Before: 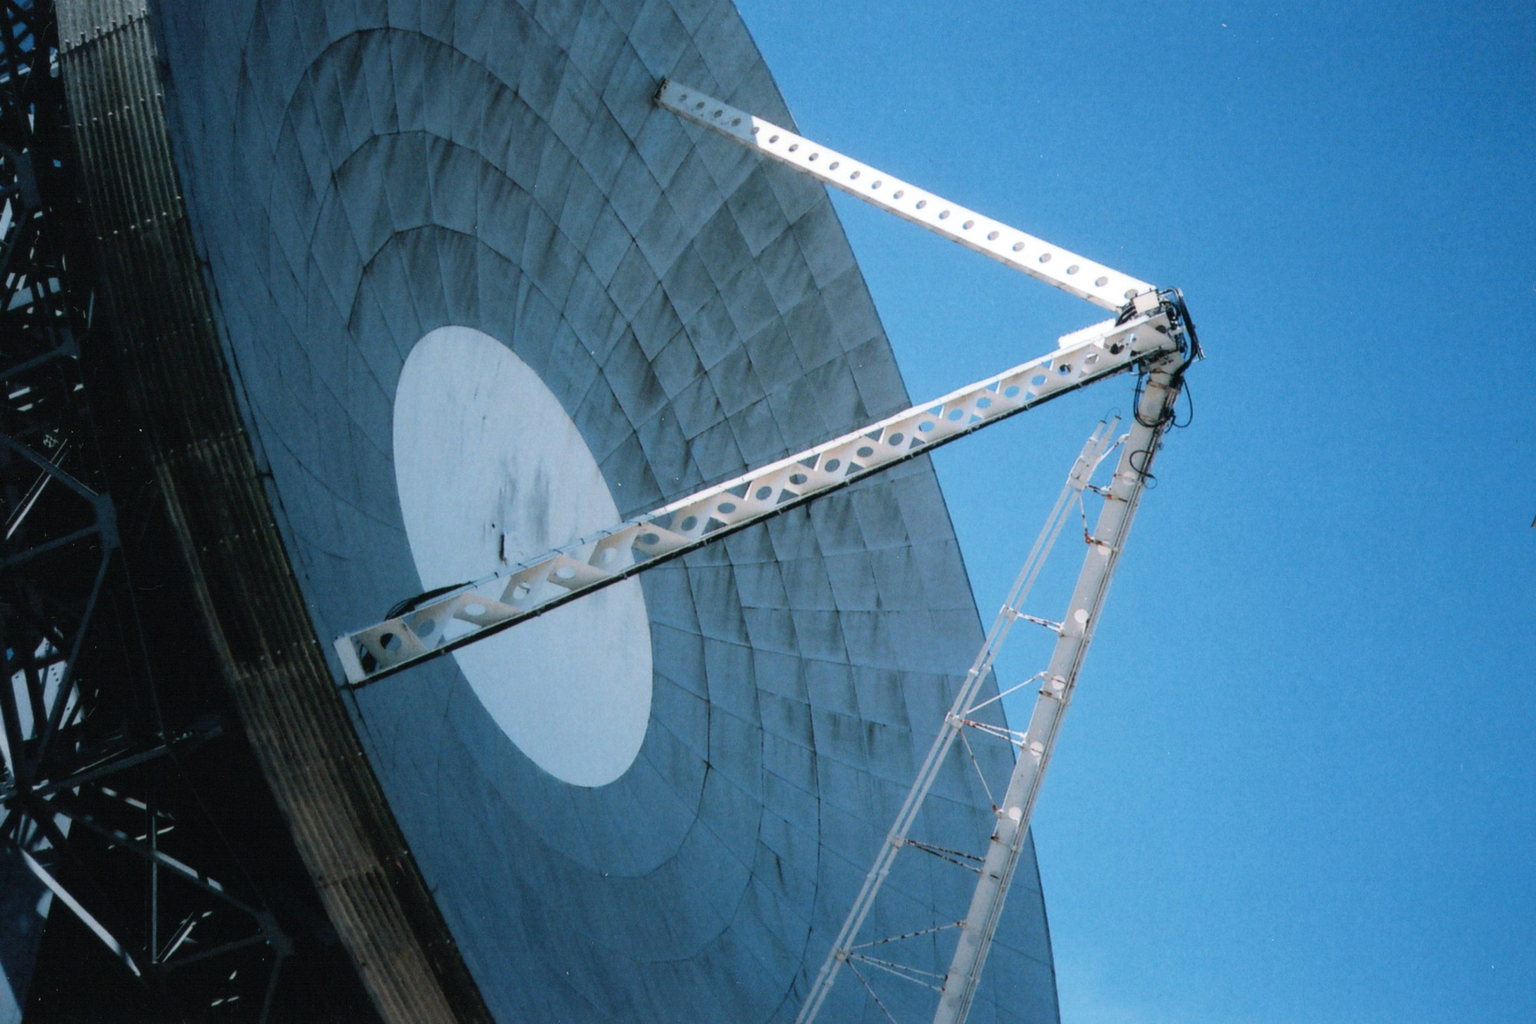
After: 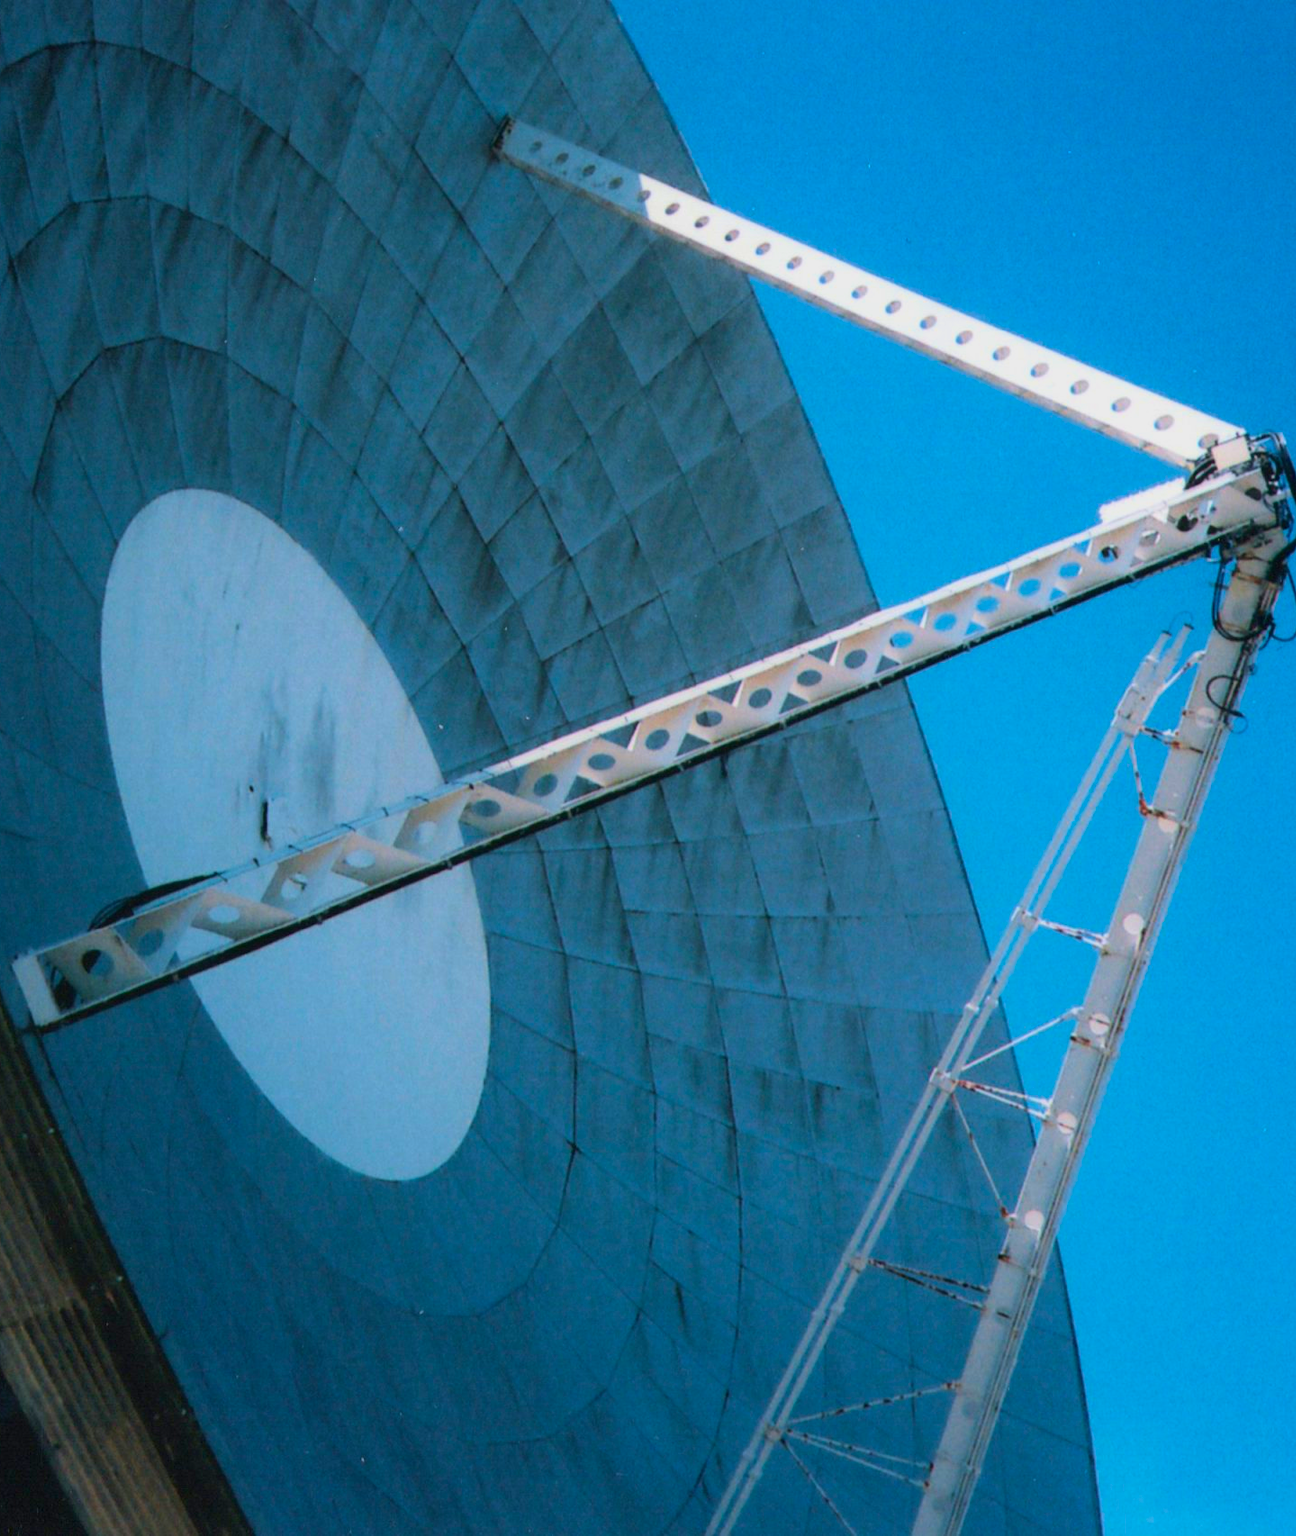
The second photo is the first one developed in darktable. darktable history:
crop: left 21.232%, right 22.505%
tone equalizer: -8 EV 0.228 EV, -7 EV 0.455 EV, -6 EV 0.436 EV, -5 EV 0.278 EV, -3 EV -0.246 EV, -2 EV -0.434 EV, -1 EV -0.396 EV, +0 EV -0.271 EV
color balance rgb: linear chroma grading › shadows -30.481%, linear chroma grading › global chroma 34.994%, perceptual saturation grading › global saturation 25.061%
velvia: on, module defaults
